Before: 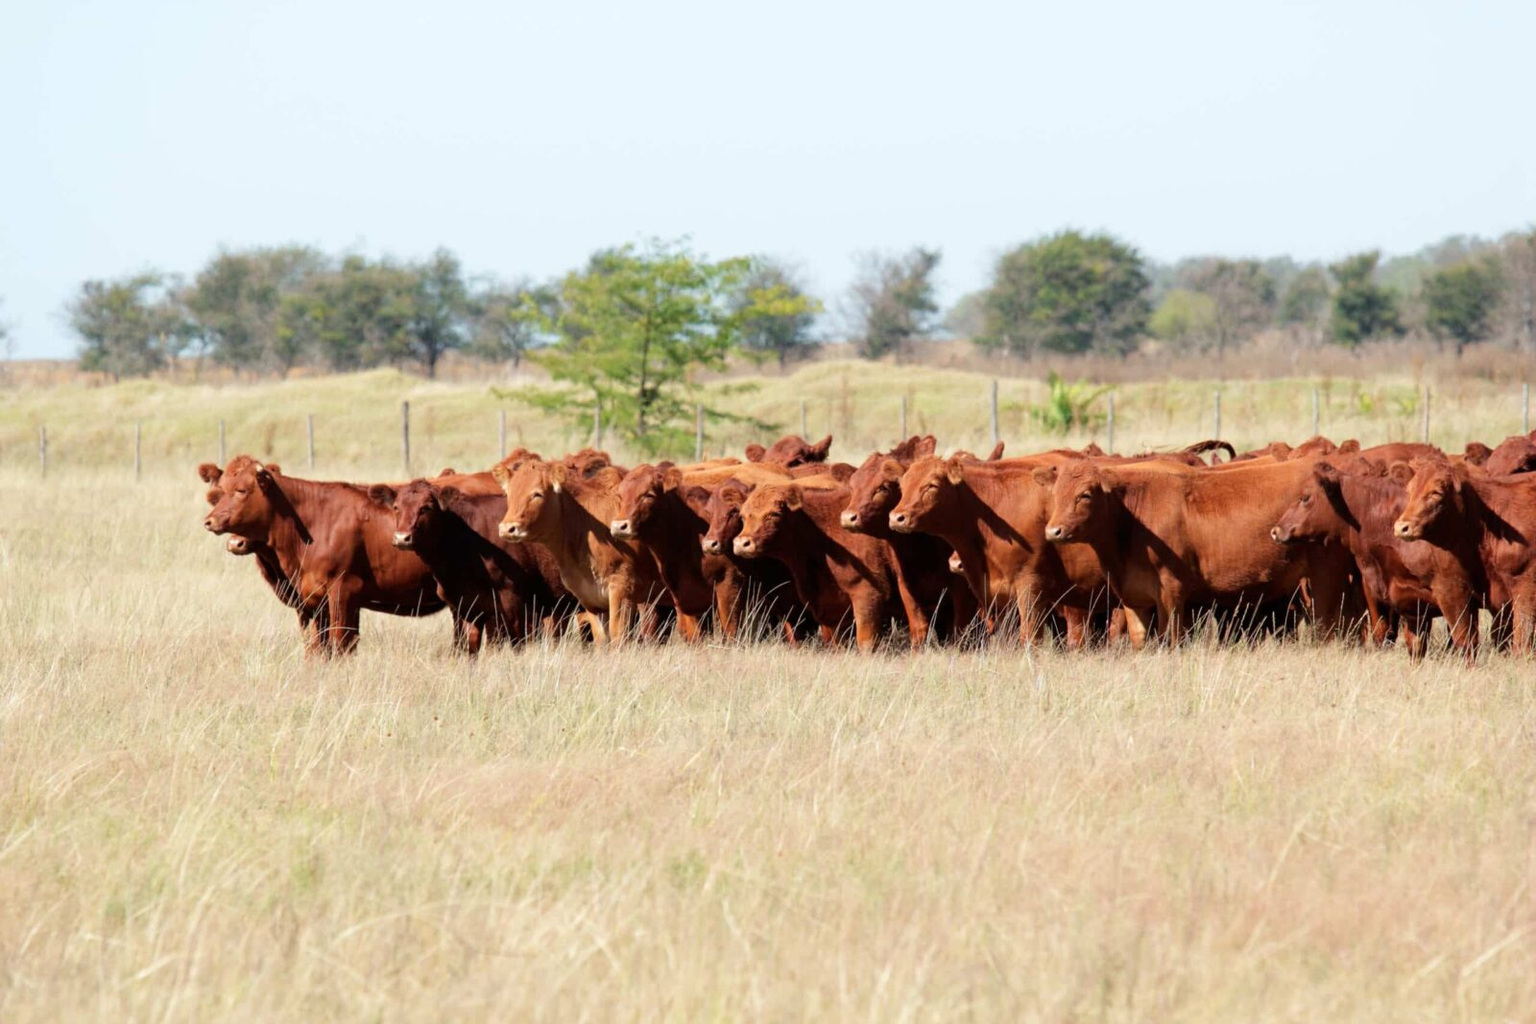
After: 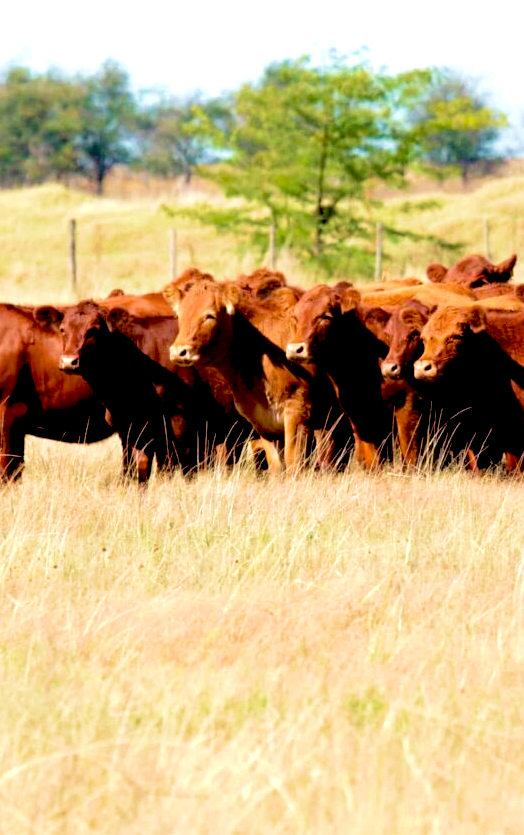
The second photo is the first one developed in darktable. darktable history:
color balance rgb: perceptual saturation grading › global saturation 14.983%
crop and rotate: left 21.875%, top 18.694%, right 45.343%, bottom 2.999%
exposure: black level correction 0.032, exposure 0.33 EV, compensate highlight preservation false
velvia: strength 56.21%
